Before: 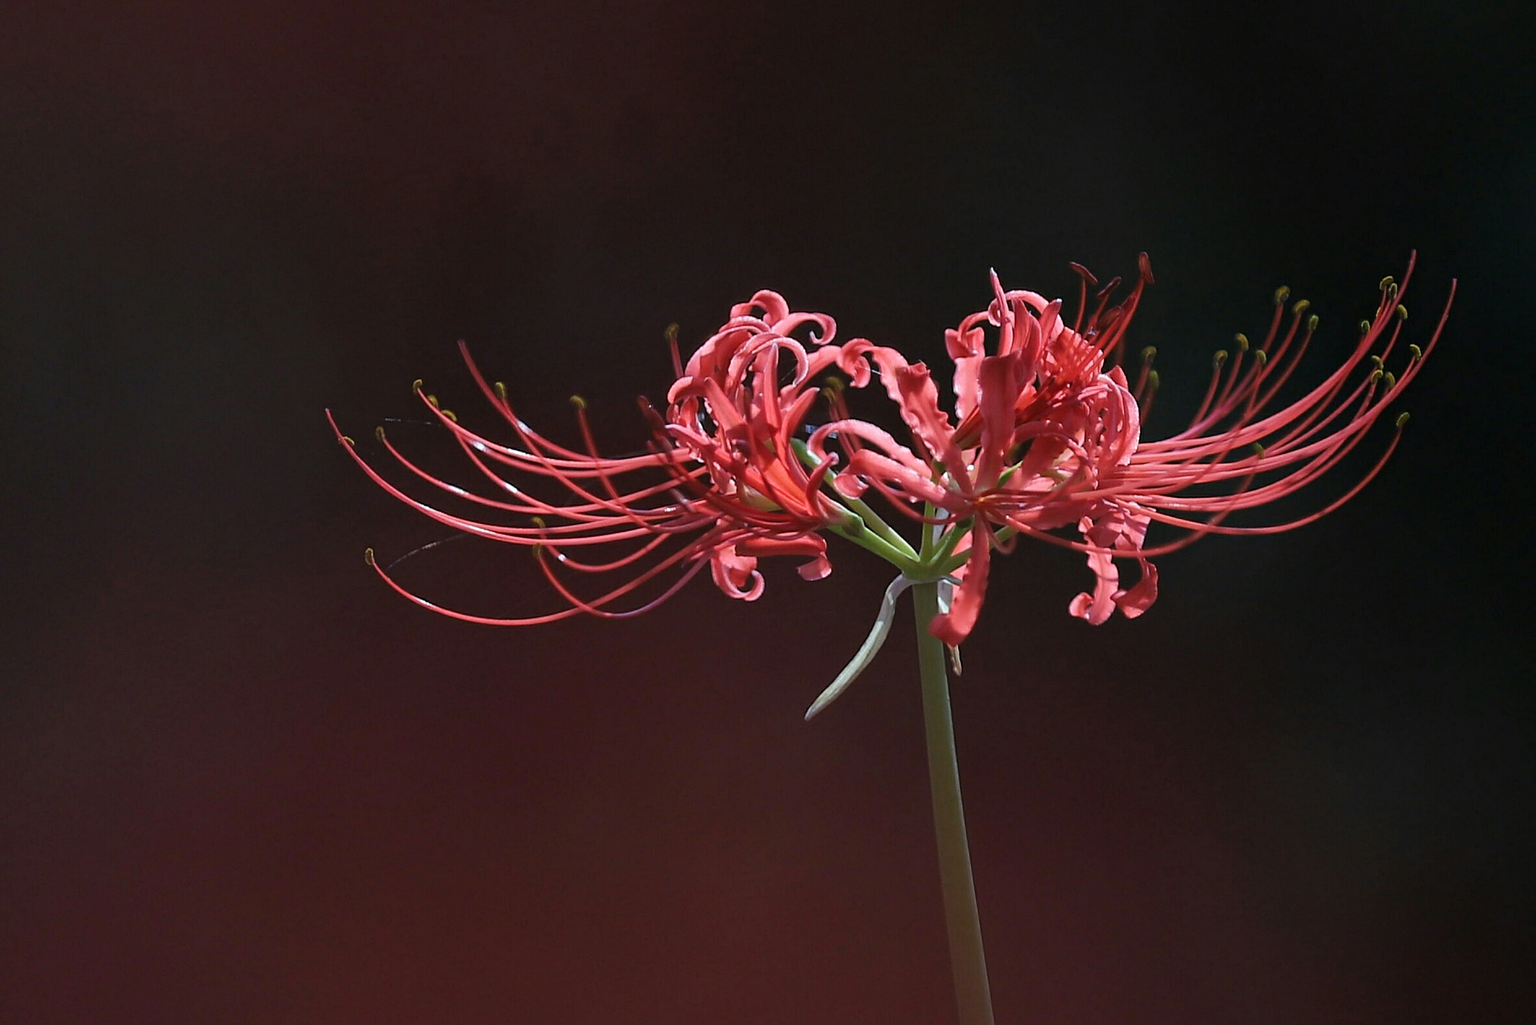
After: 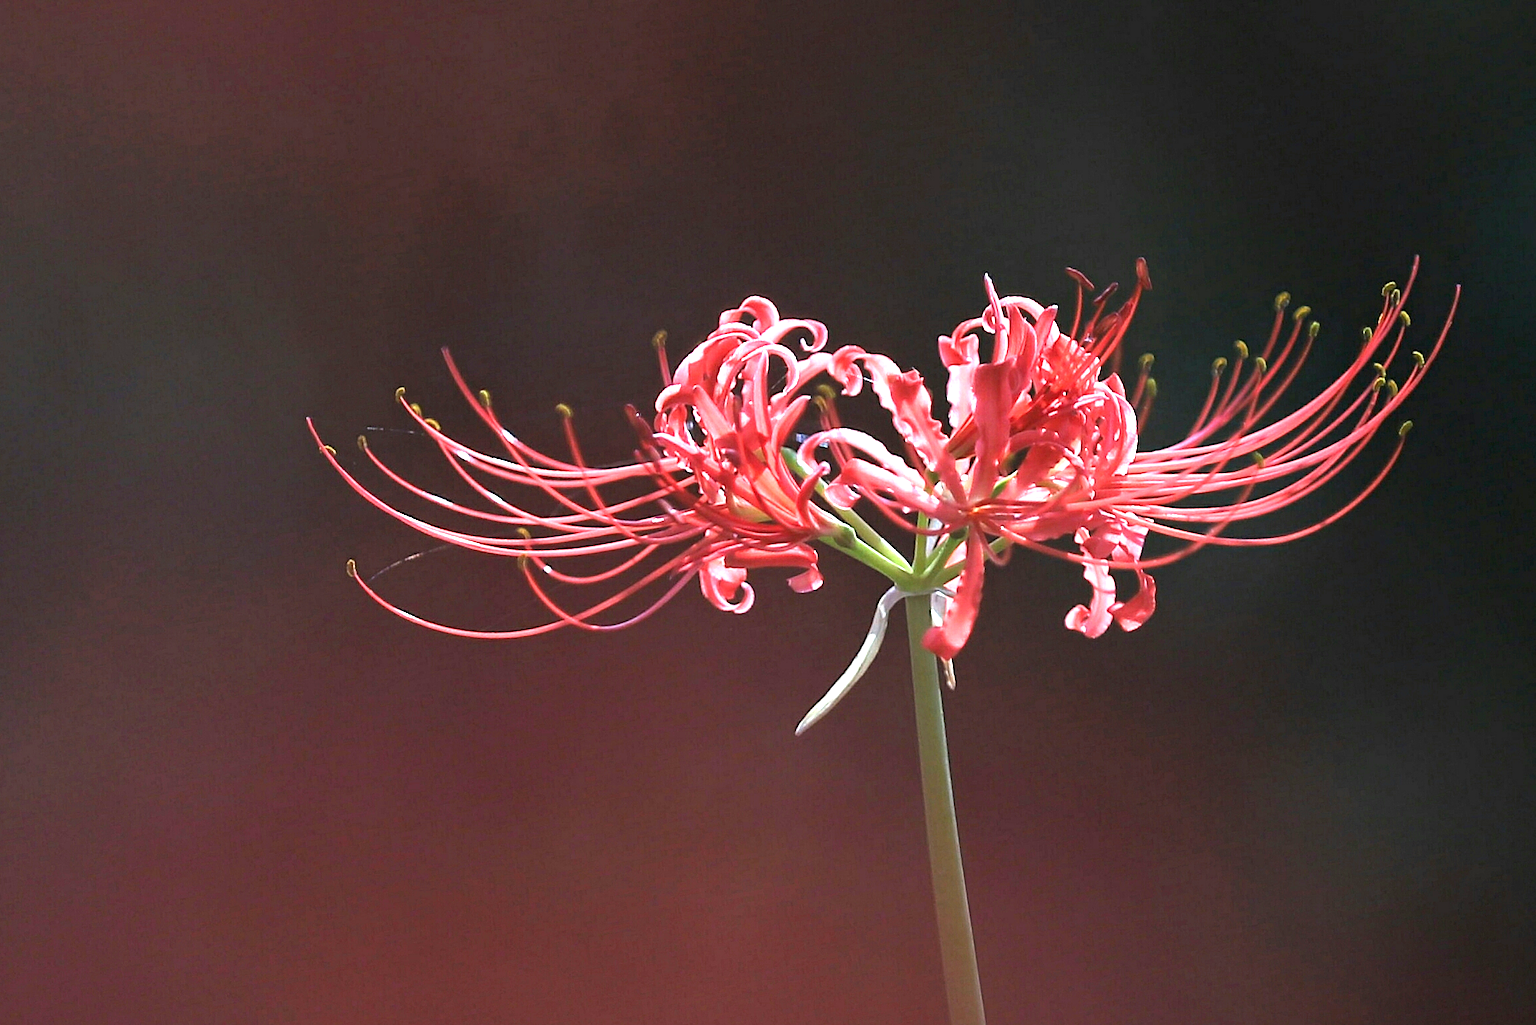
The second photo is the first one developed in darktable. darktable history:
exposure: black level correction 0, exposure 1.595 EV, compensate exposure bias true, compensate highlight preservation false
crop: left 1.685%, right 0.266%, bottom 1.94%
